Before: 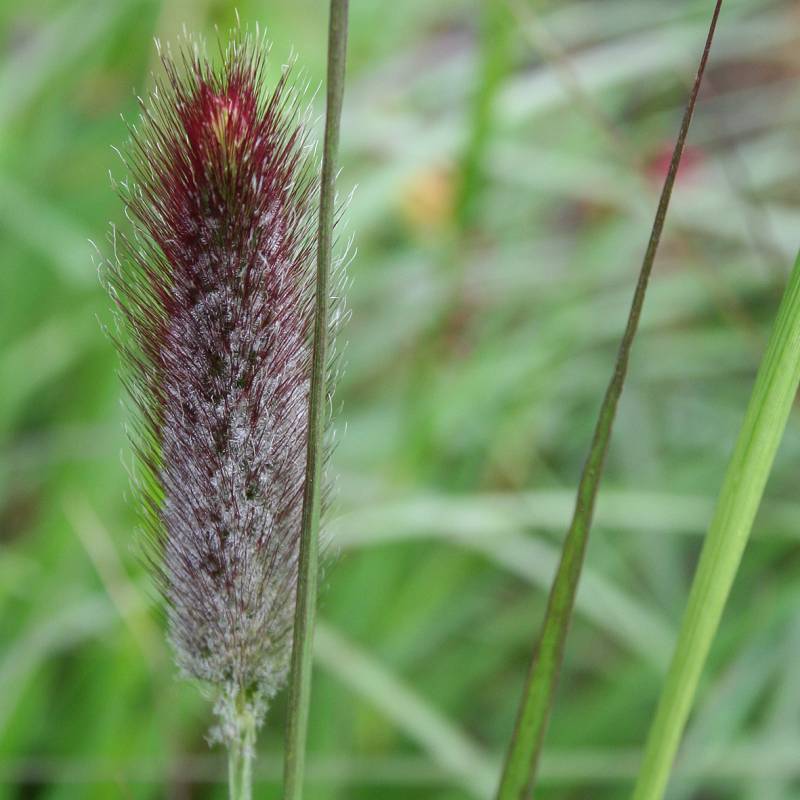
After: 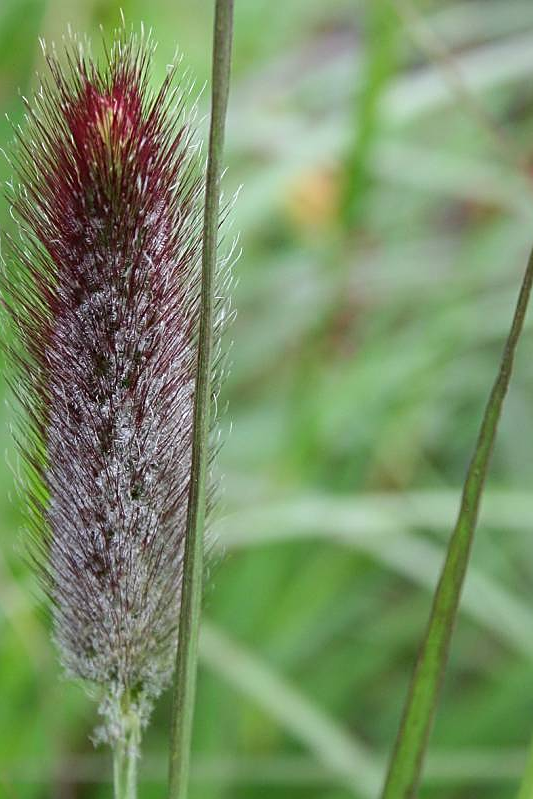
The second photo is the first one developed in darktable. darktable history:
exposure: compensate highlight preservation false
crop and rotate: left 14.385%, right 18.948%
sharpen: on, module defaults
